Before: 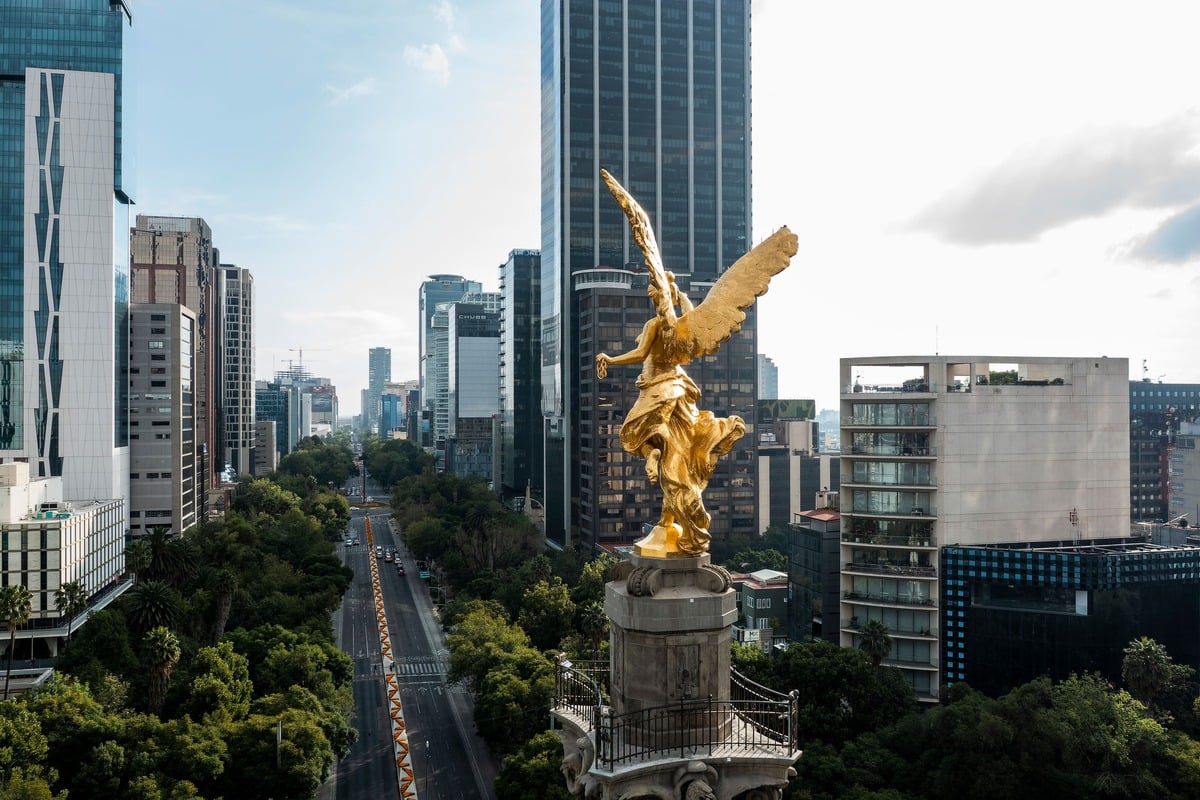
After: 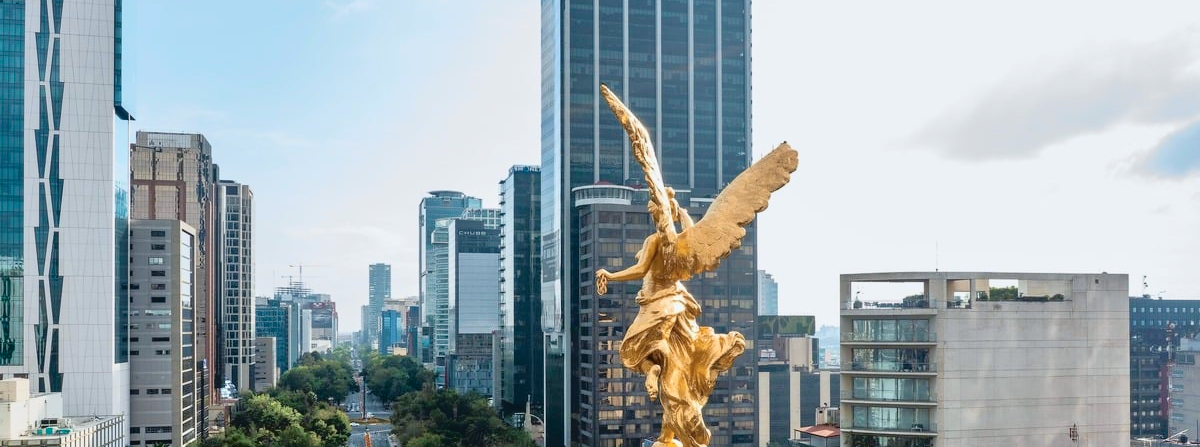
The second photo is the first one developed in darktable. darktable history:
tone curve: curves: ch0 [(0, 0.047) (0.15, 0.127) (0.46, 0.466) (0.751, 0.788) (1, 0.961)]; ch1 [(0, 0) (0.43, 0.408) (0.476, 0.469) (0.505, 0.501) (0.553, 0.557) (0.592, 0.58) (0.631, 0.625) (1, 1)]; ch2 [(0, 0) (0.505, 0.495) (0.55, 0.557) (0.583, 0.573) (1, 1)], color space Lab, independent channels, preserve colors none
tone equalizer: -7 EV 0.15 EV, -6 EV 0.593 EV, -5 EV 1.12 EV, -4 EV 1.34 EV, -3 EV 1.12 EV, -2 EV 0.6 EV, -1 EV 0.164 EV
crop and rotate: top 10.555%, bottom 33.509%
